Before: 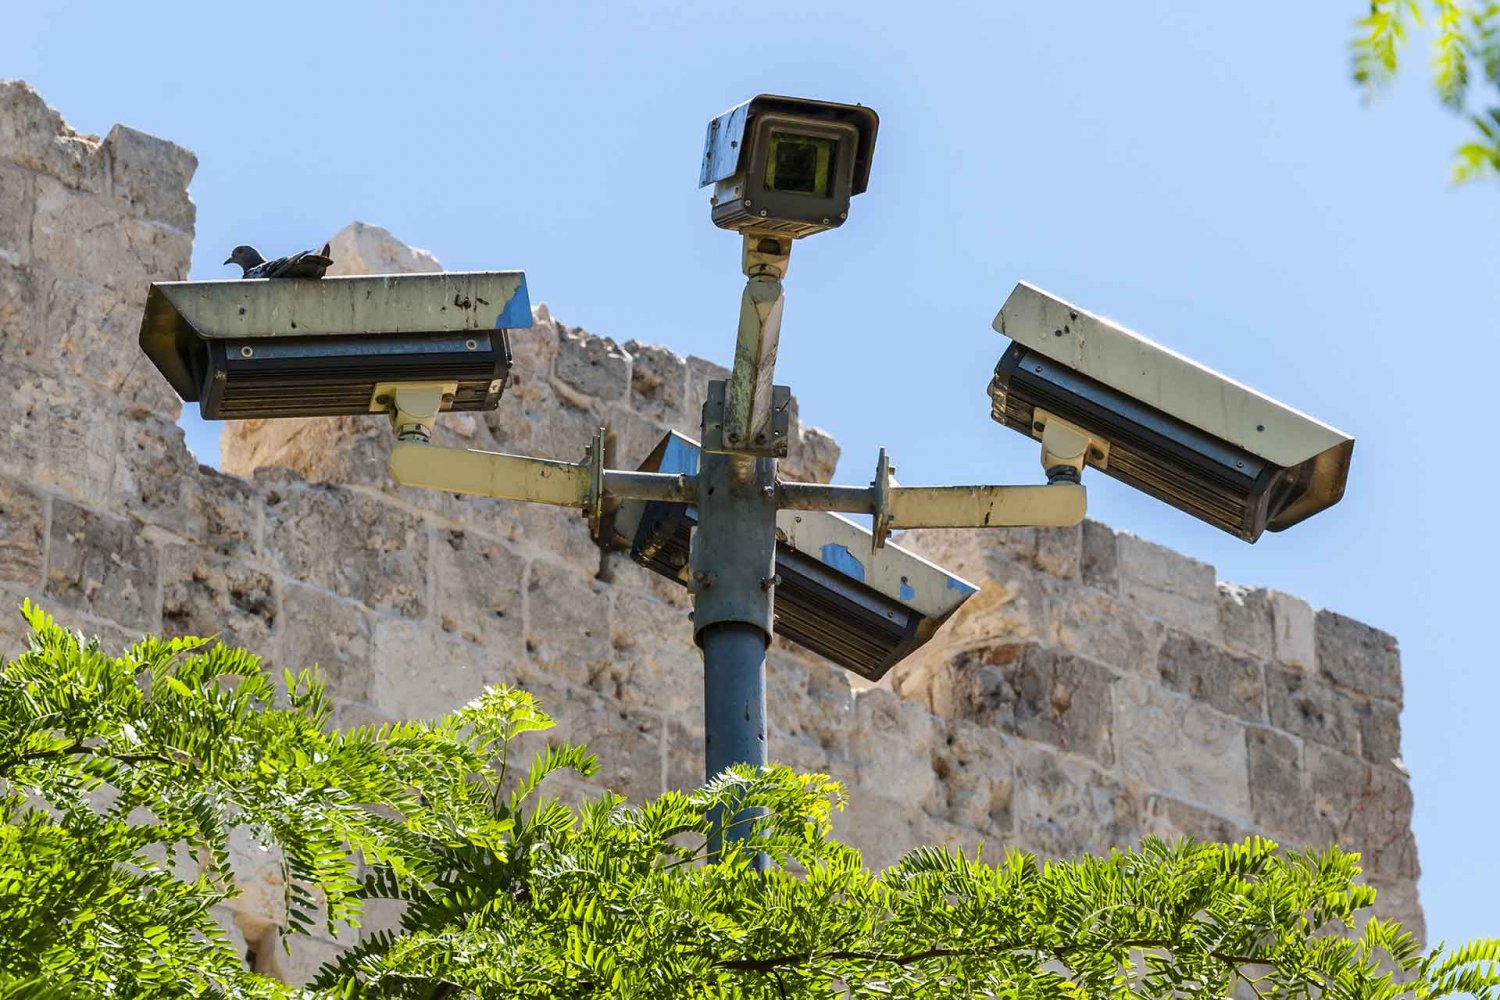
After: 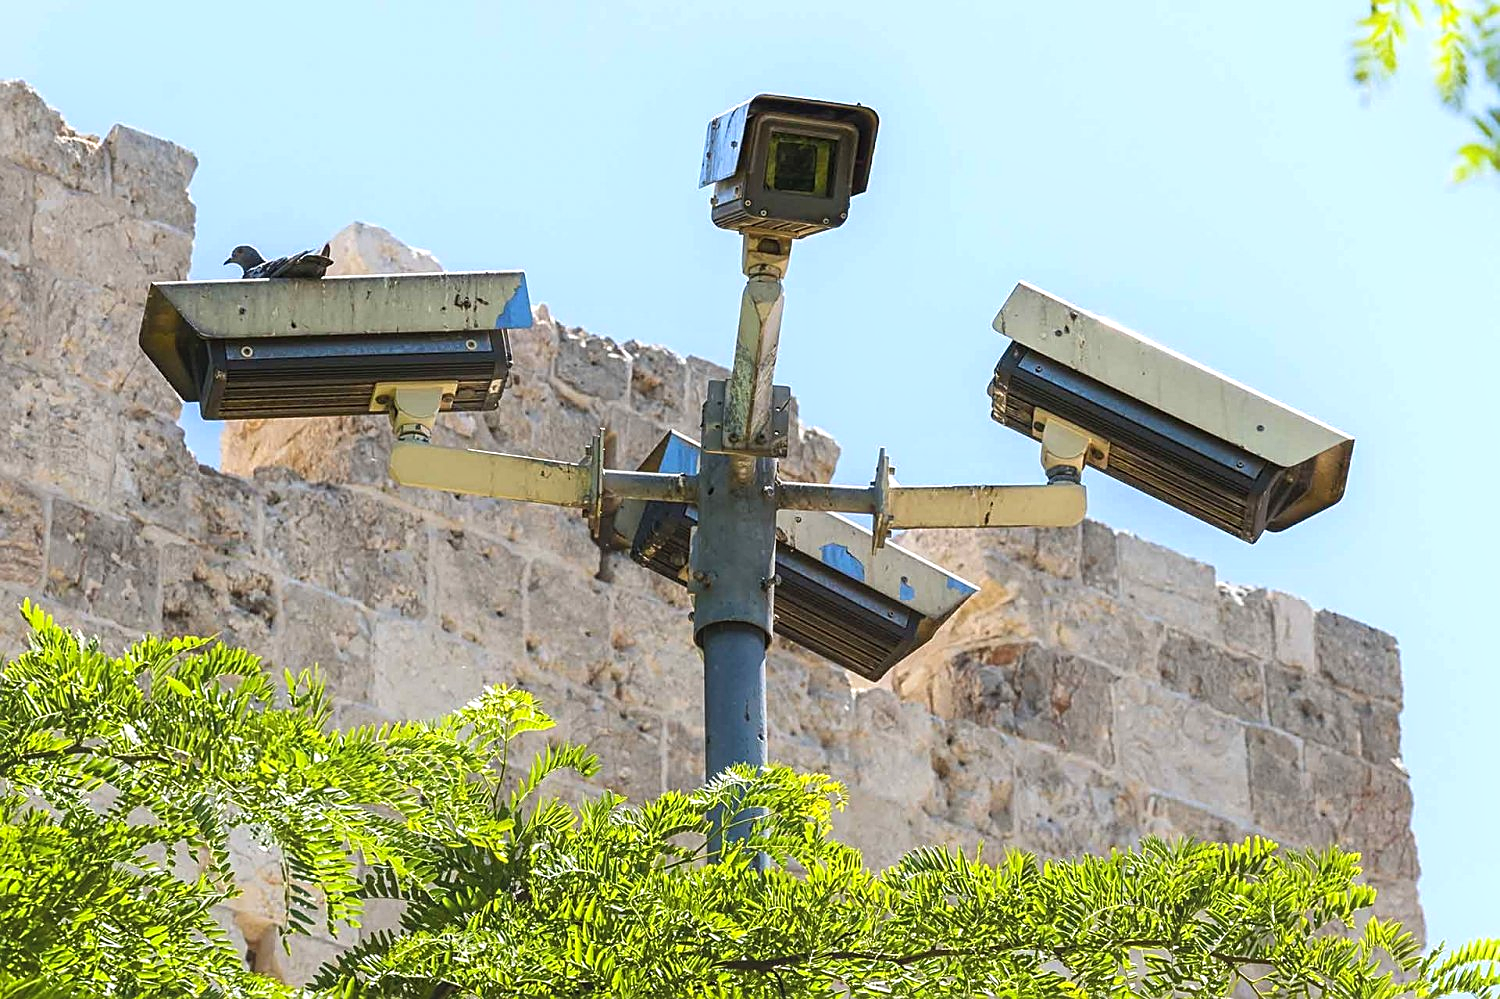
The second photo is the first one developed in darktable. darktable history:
crop: bottom 0.071%
contrast equalizer: y [[0.439, 0.44, 0.442, 0.457, 0.493, 0.498], [0.5 ×6], [0.5 ×6], [0 ×6], [0 ×6]]
sharpen: on, module defaults
exposure: black level correction 0, exposure 0.5 EV, compensate exposure bias true, compensate highlight preservation false
